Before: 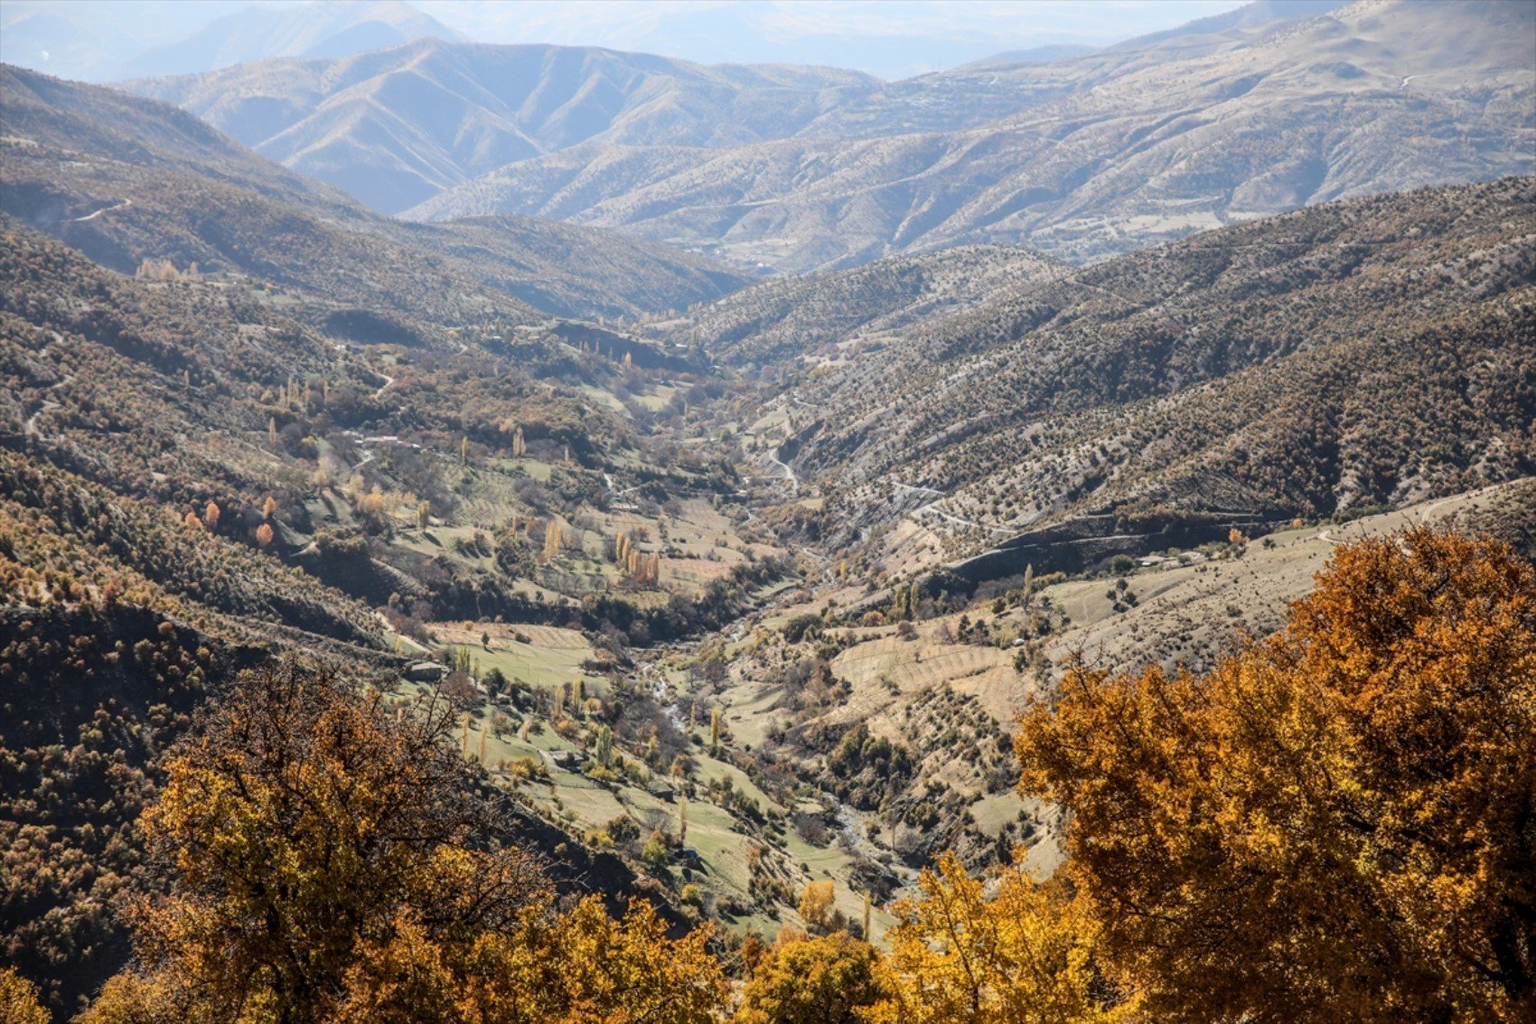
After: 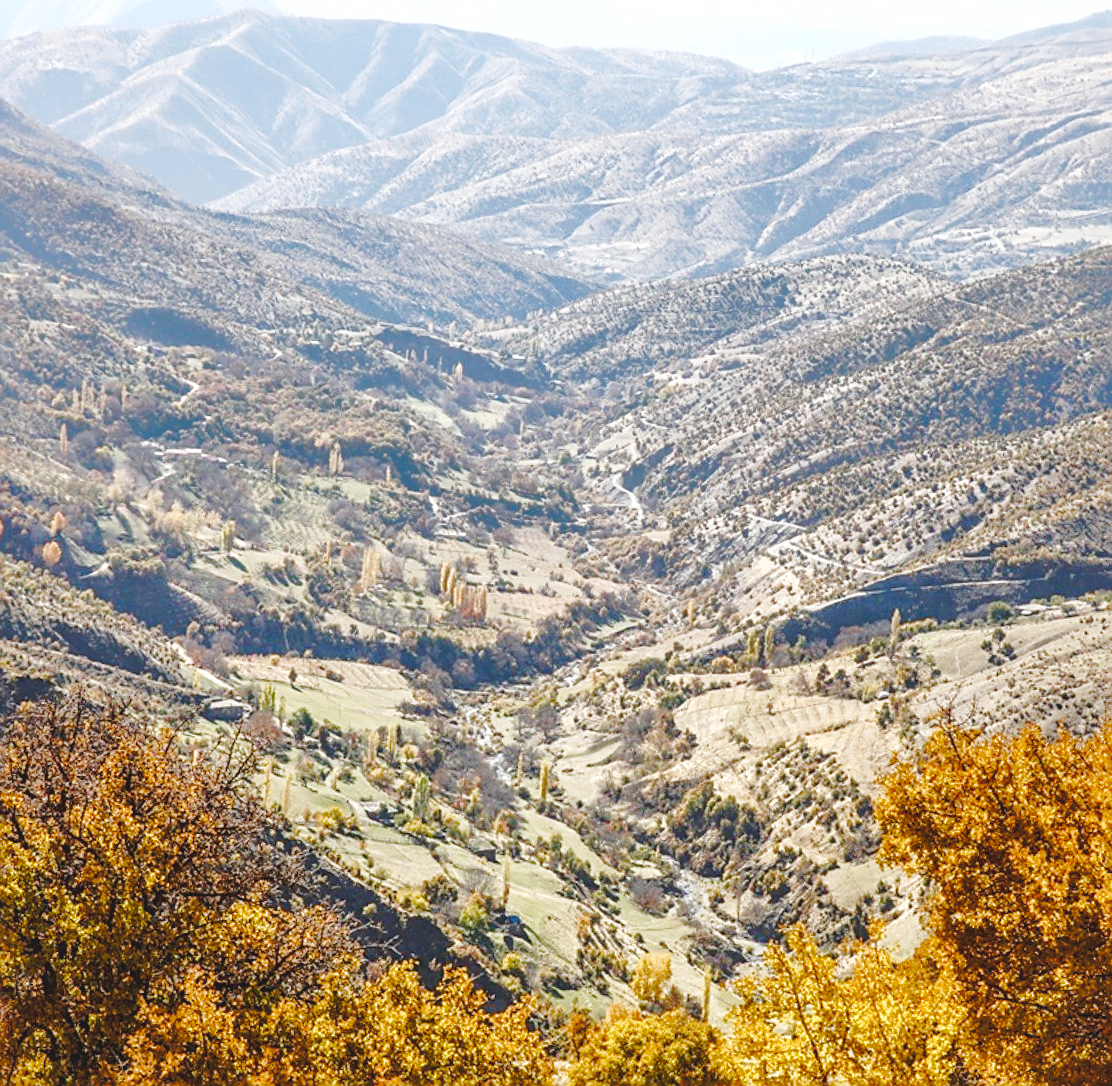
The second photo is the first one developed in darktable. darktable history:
crop and rotate: left 13.537%, right 19.796%
rotate and perspective: rotation 1.57°, crop left 0.018, crop right 0.982, crop top 0.039, crop bottom 0.961
sharpen: on, module defaults
base curve: curves: ch0 [(0, 0.007) (0.028, 0.063) (0.121, 0.311) (0.46, 0.743) (0.859, 0.957) (1, 1)], preserve colors none
shadows and highlights: shadows 40, highlights -60
color balance rgb: perceptual saturation grading › global saturation 25%, perceptual saturation grading › highlights -50%, perceptual saturation grading › shadows 30%, perceptual brilliance grading › global brilliance 12%, global vibrance 20%
